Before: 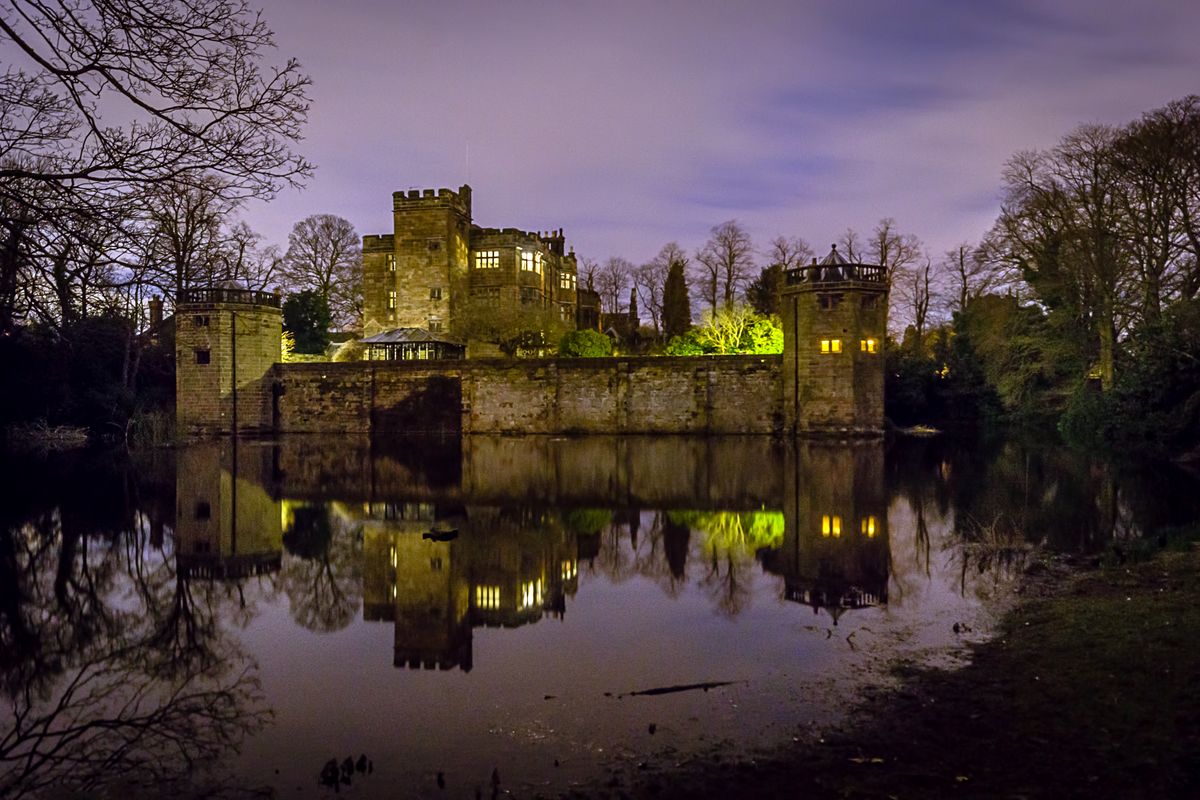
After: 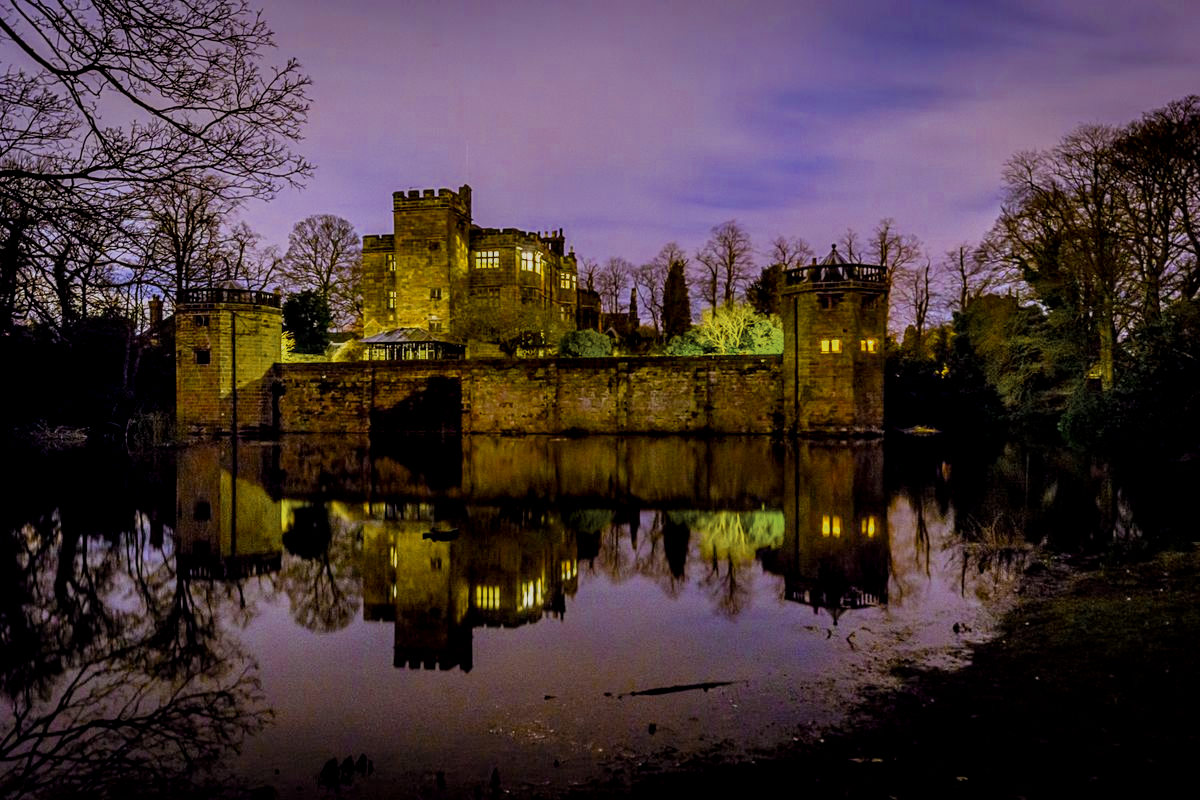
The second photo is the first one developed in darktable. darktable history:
filmic rgb: black relative exposure -7.65 EV, white relative exposure 4.56 EV, hardness 3.61, color science v6 (2022)
tone equalizer: on, module defaults
local contrast: detail 130%
color balance rgb: linear chroma grading › global chroma 15%, perceptual saturation grading › global saturation 30%
color zones: curves: ch0 [(0.11, 0.396) (0.195, 0.36) (0.25, 0.5) (0.303, 0.412) (0.357, 0.544) (0.75, 0.5) (0.967, 0.328)]; ch1 [(0, 0.468) (0.112, 0.512) (0.202, 0.6) (0.25, 0.5) (0.307, 0.352) (0.357, 0.544) (0.75, 0.5) (0.963, 0.524)]
